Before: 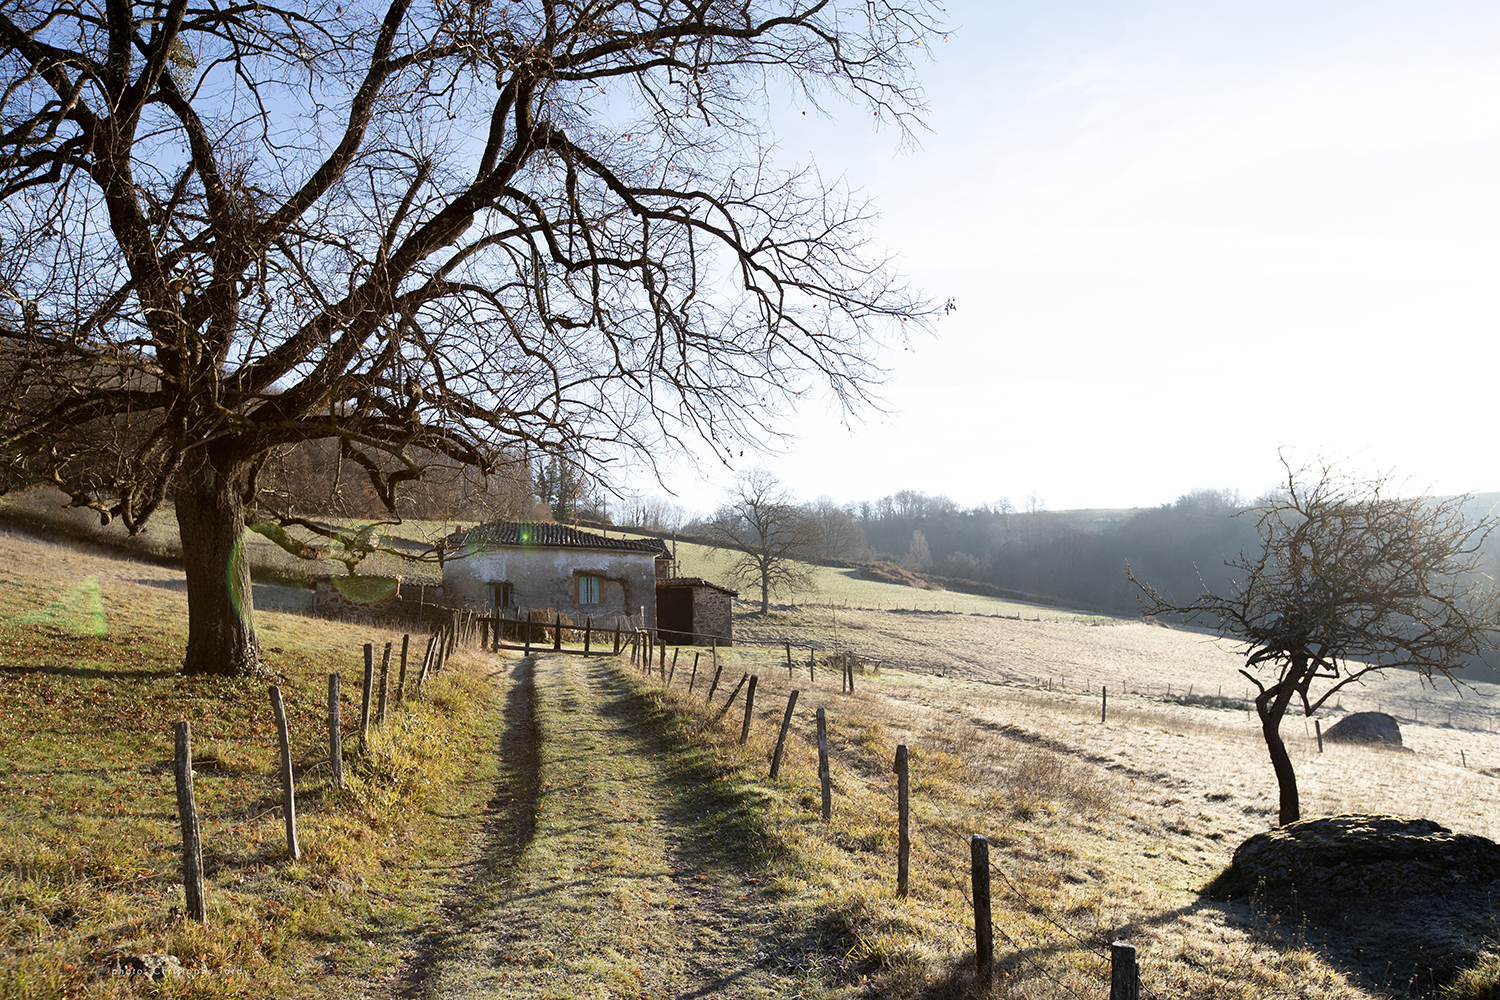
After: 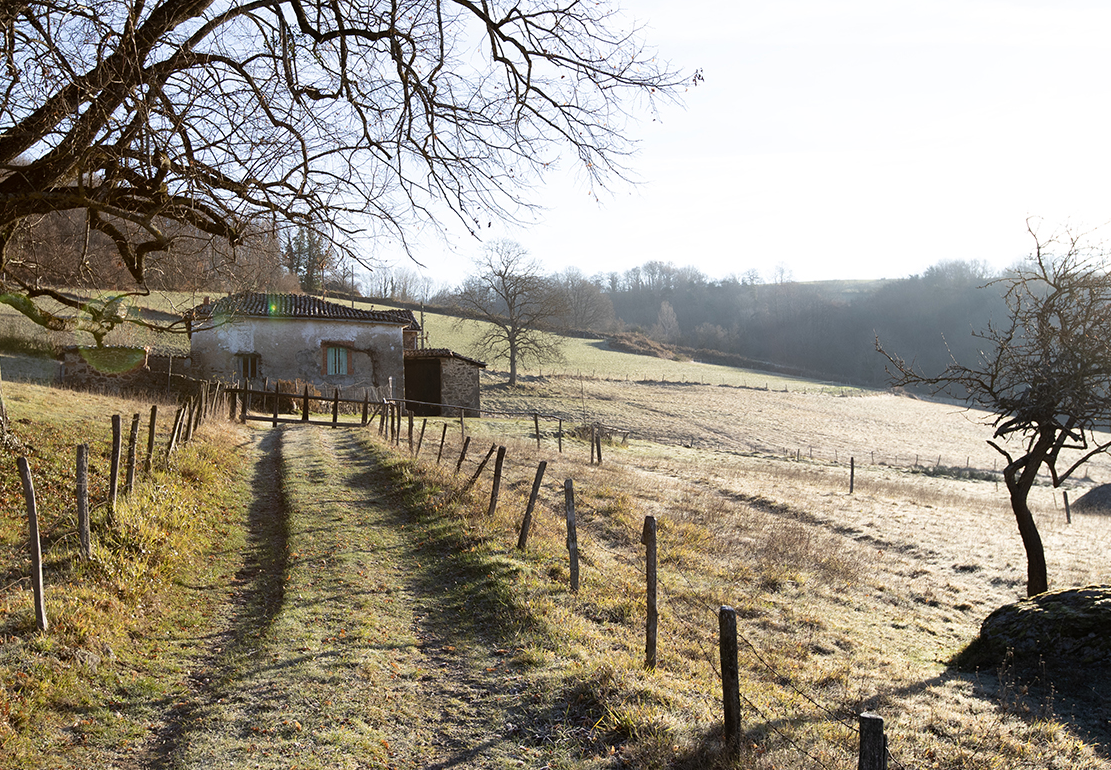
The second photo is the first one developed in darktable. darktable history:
crop: left 16.821%, top 22.98%, right 9.085%
